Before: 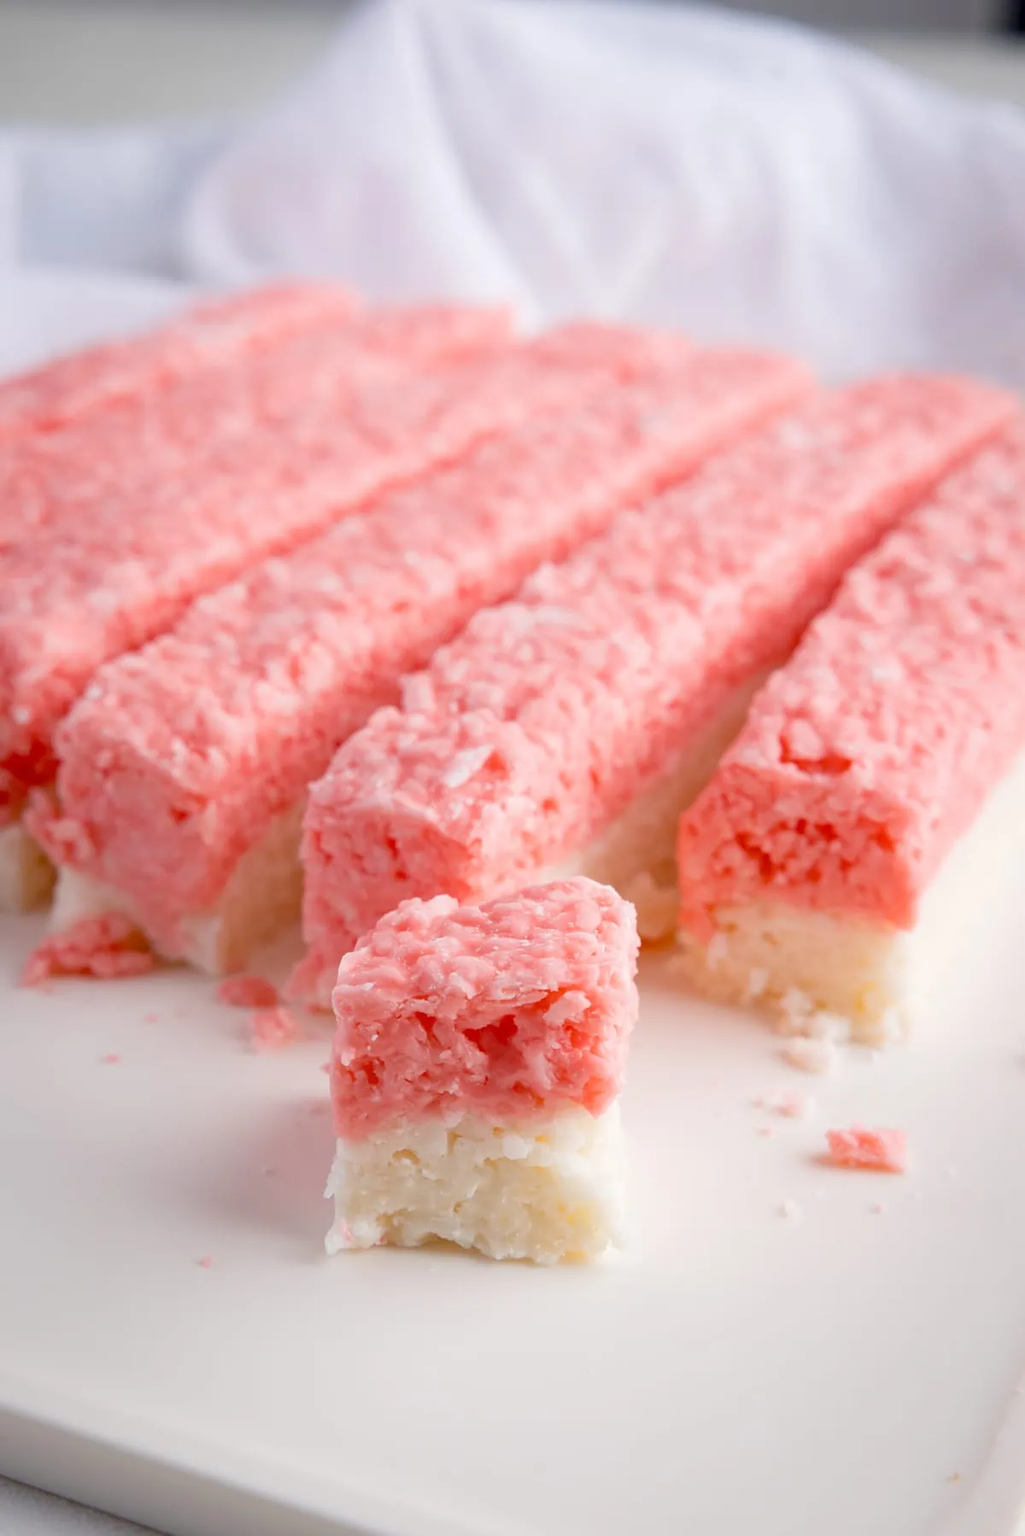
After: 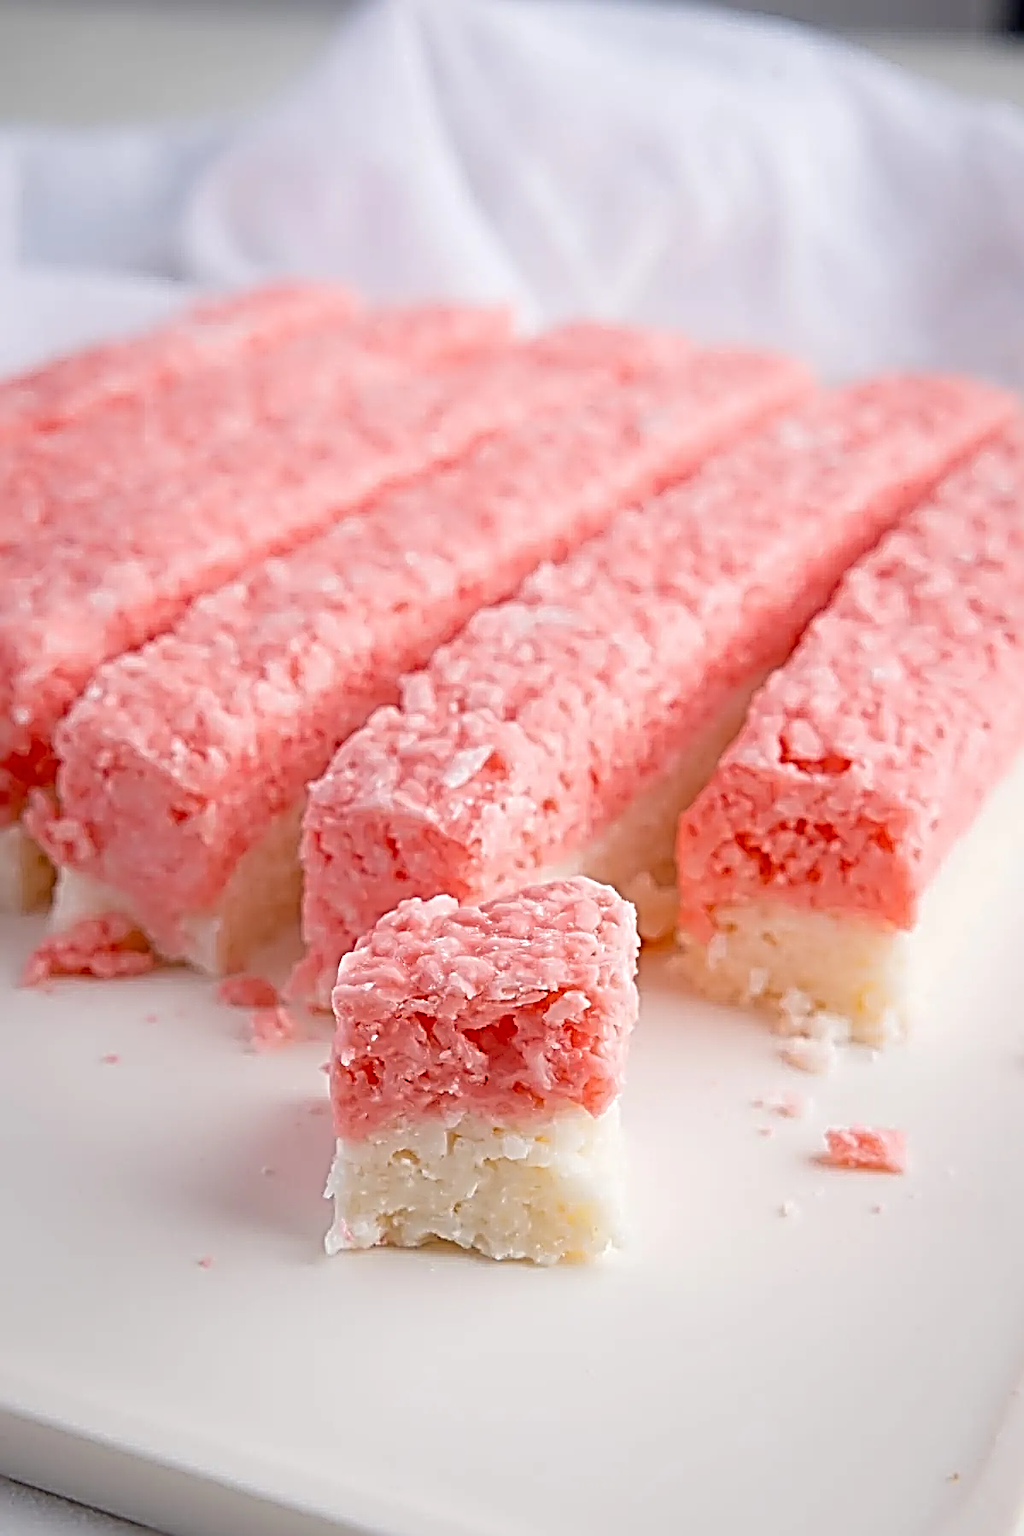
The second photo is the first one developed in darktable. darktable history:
sharpen: radius 4.003, amount 1.991
